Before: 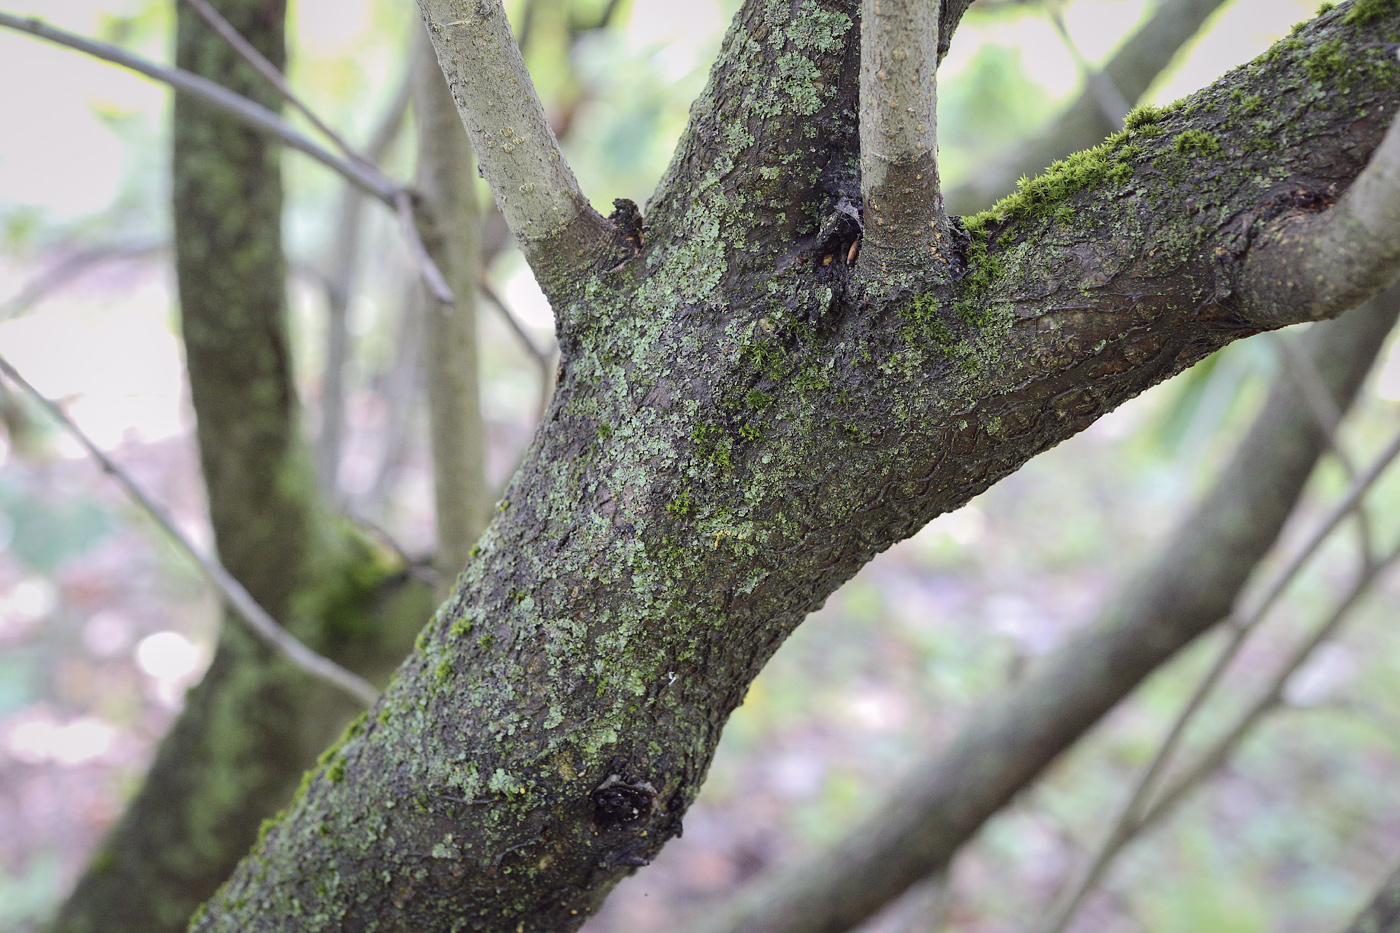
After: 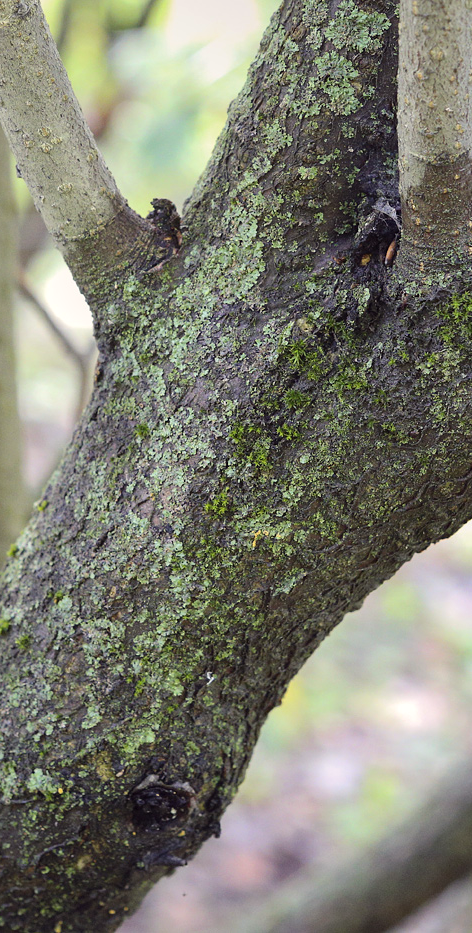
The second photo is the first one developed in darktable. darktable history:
crop: left 33.062%, right 33.184%
color balance rgb: highlights gain › luminance 6.886%, highlights gain › chroma 1.991%, highlights gain › hue 87.01°, linear chroma grading › global chroma 10.525%, perceptual saturation grading › global saturation 0.236%
